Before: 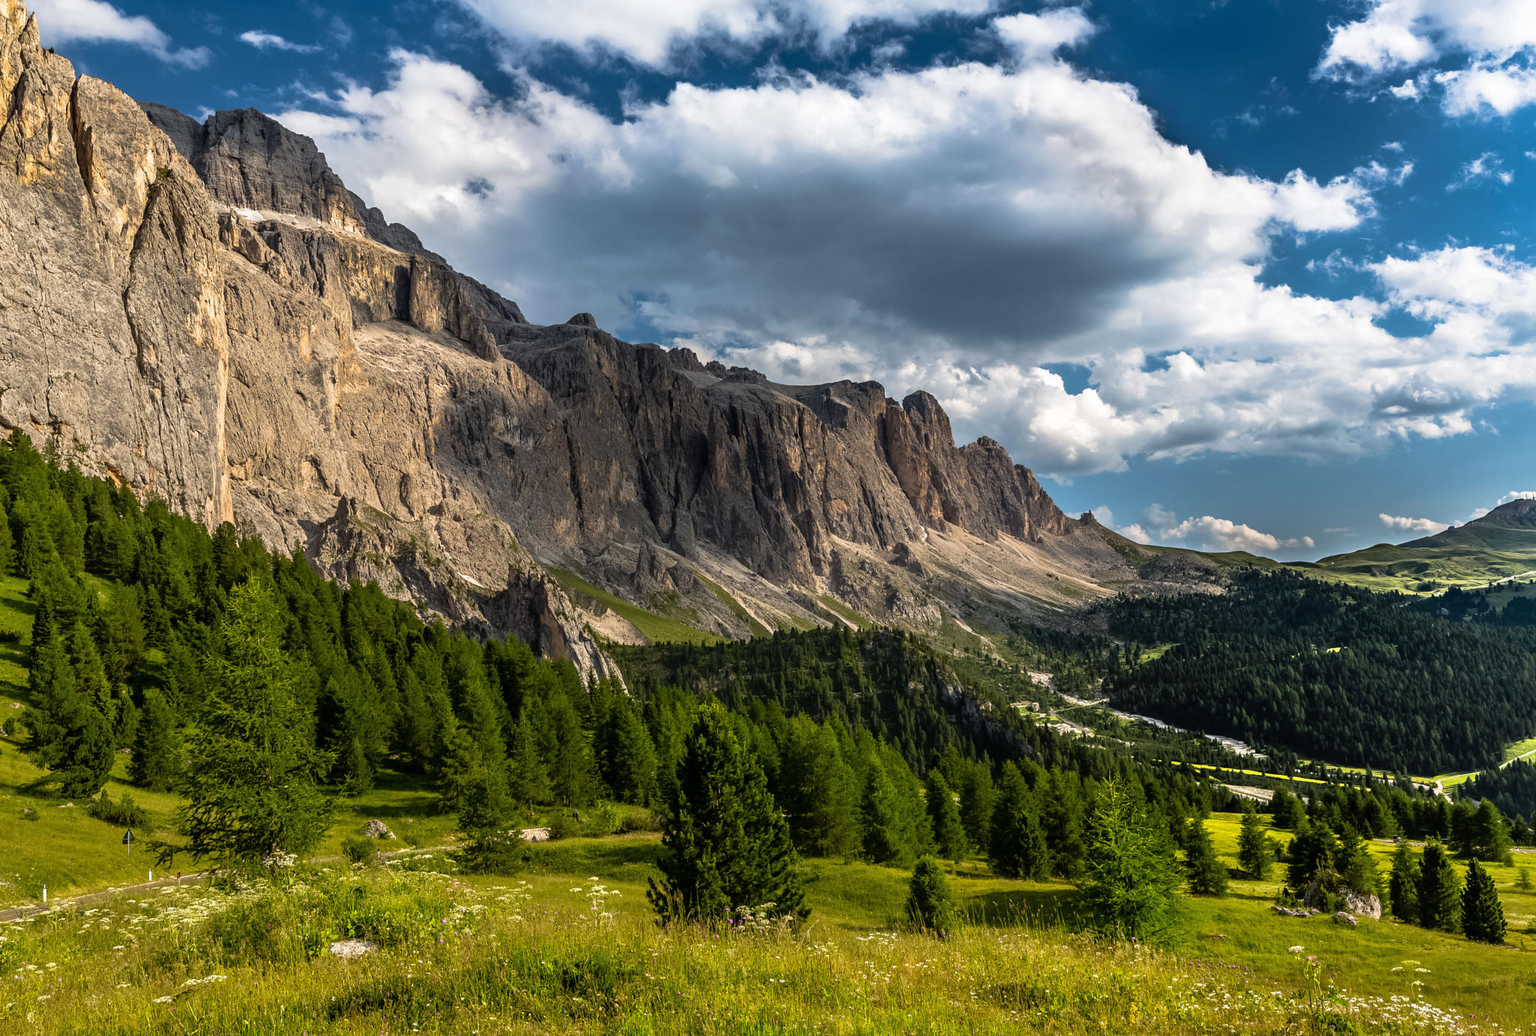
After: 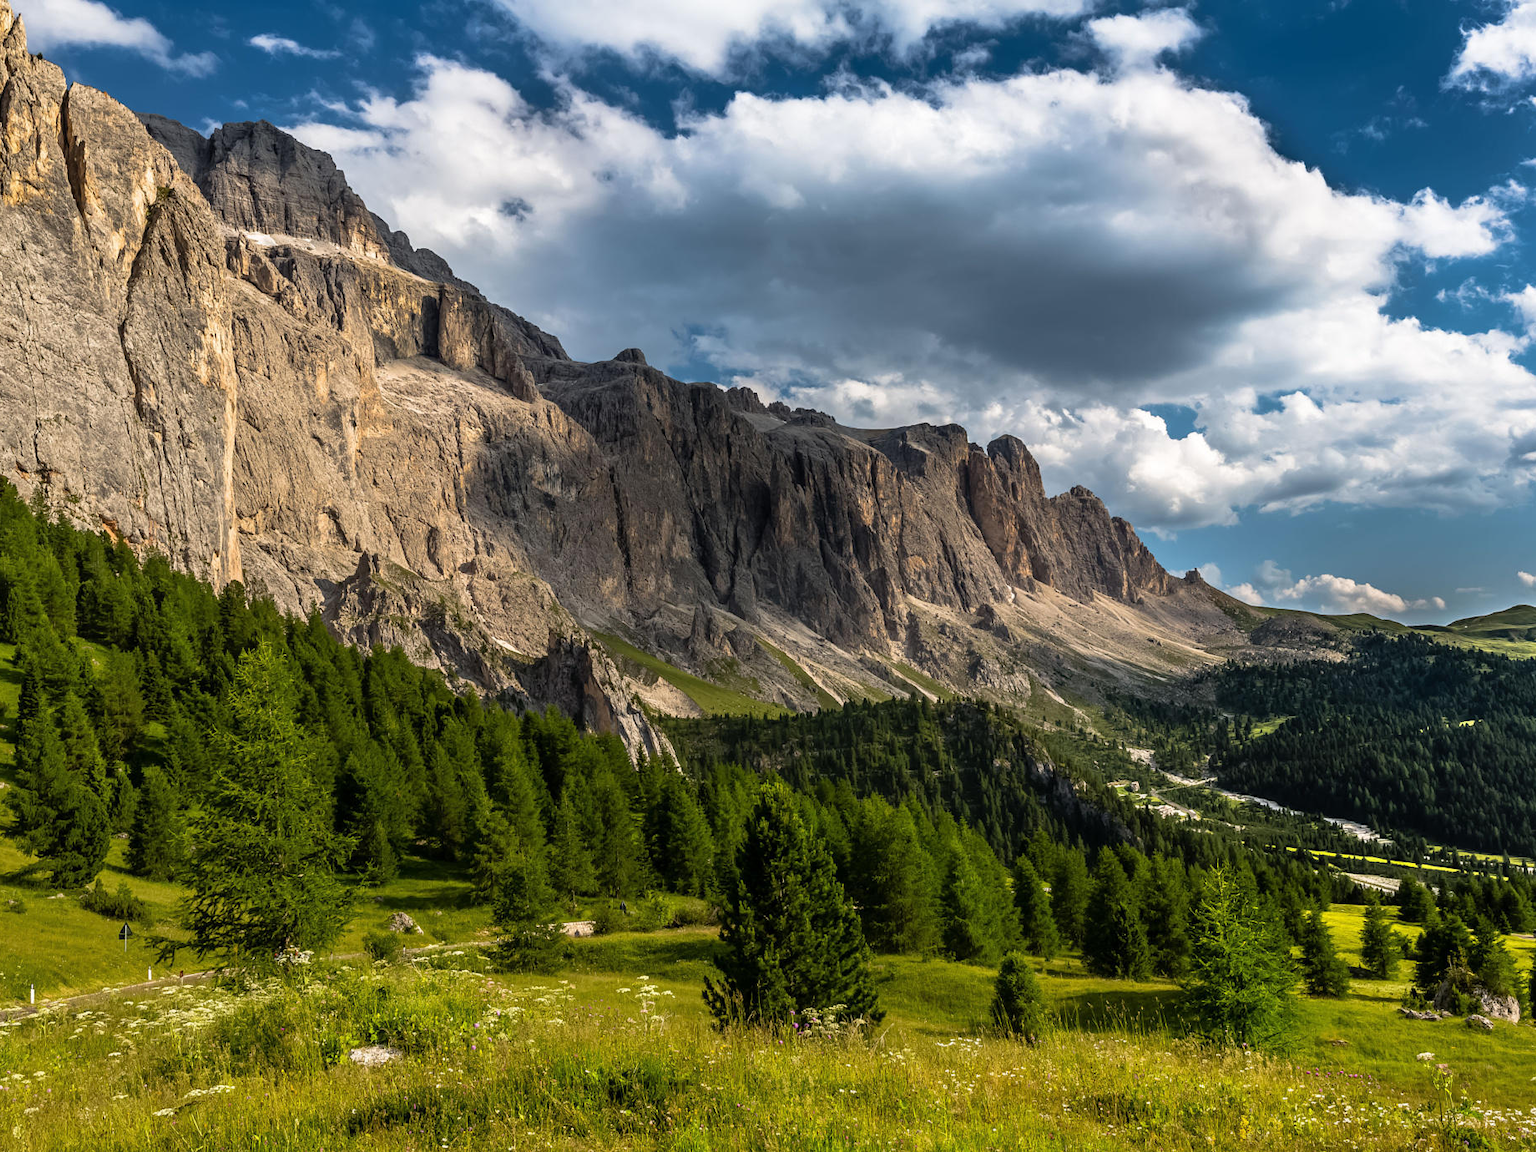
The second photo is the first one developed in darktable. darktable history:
crop and rotate: left 1.07%, right 9.062%
